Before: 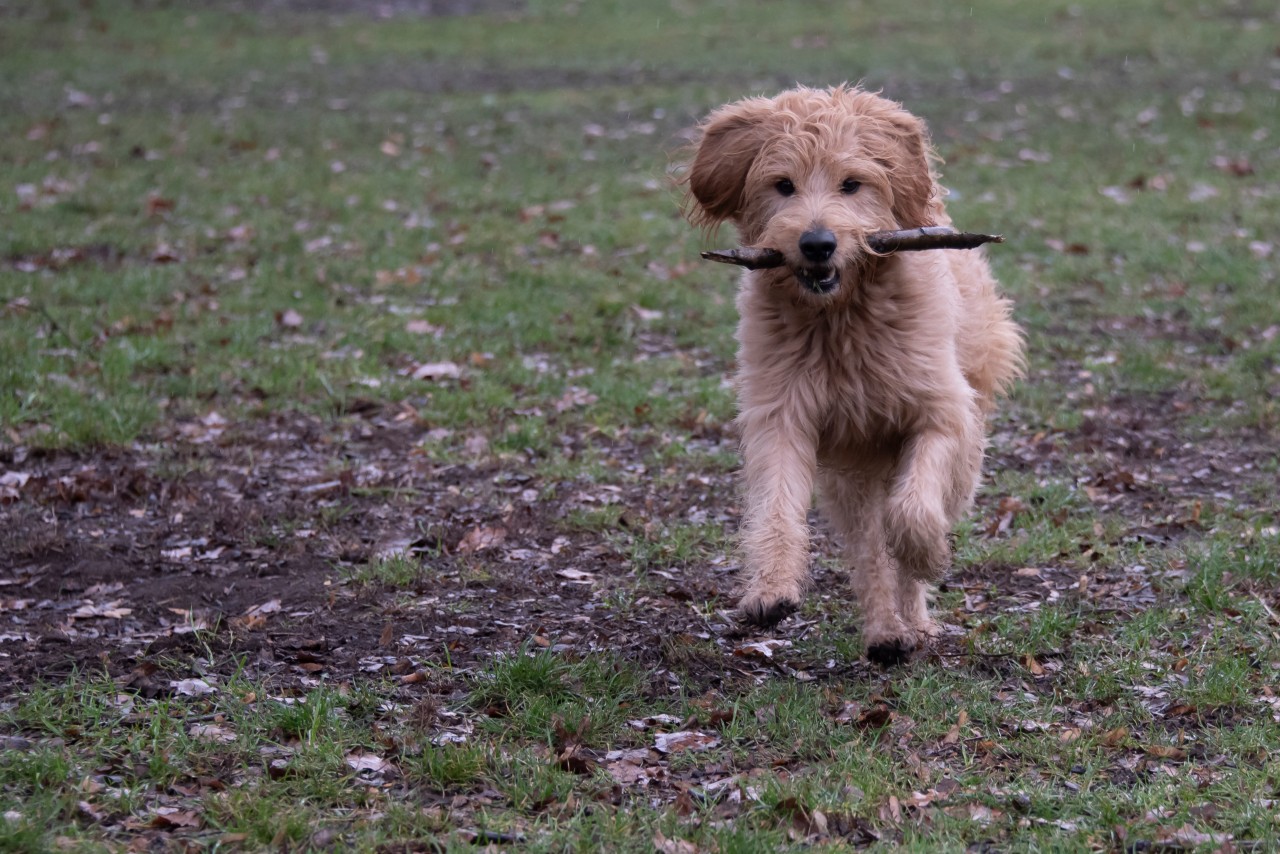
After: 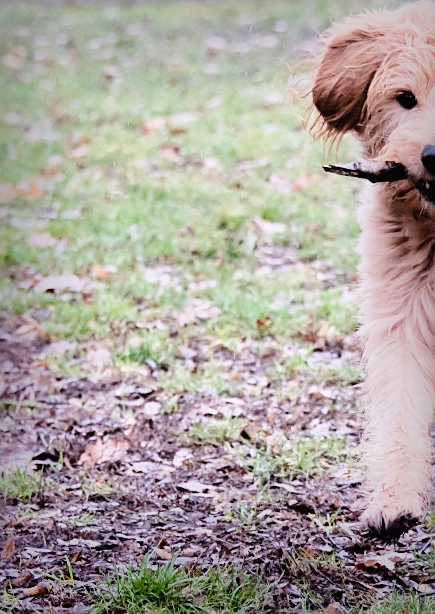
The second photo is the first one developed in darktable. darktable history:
exposure: black level correction 0, exposure 1.495 EV, compensate highlight preservation false
crop and rotate: left 29.584%, top 10.228%, right 36.39%, bottom 17.844%
filmic rgb: black relative exposure -7.65 EV, white relative exposure 4.56 EV, threshold 5.96 EV, hardness 3.61, enable highlight reconstruction true
tone equalizer: -8 EV -0.774 EV, -7 EV -0.694 EV, -6 EV -0.575 EV, -5 EV -0.377 EV, -3 EV 0.387 EV, -2 EV 0.6 EV, -1 EV 0.686 EV, +0 EV 0.72 EV, edges refinement/feathering 500, mask exposure compensation -1.24 EV, preserve details no
tone curve: curves: ch0 [(0, 0) (0.003, 0.019) (0.011, 0.019) (0.025, 0.026) (0.044, 0.043) (0.069, 0.066) (0.1, 0.095) (0.136, 0.133) (0.177, 0.181) (0.224, 0.233) (0.277, 0.302) (0.335, 0.375) (0.399, 0.452) (0.468, 0.532) (0.543, 0.609) (0.623, 0.695) (0.709, 0.775) (0.801, 0.865) (0.898, 0.932) (1, 1)], preserve colors none
sharpen: on, module defaults
vignetting: fall-off start 52.51%, saturation 0.373, center (0.037, -0.093), automatic ratio true, width/height ratio 1.317, shape 0.219
